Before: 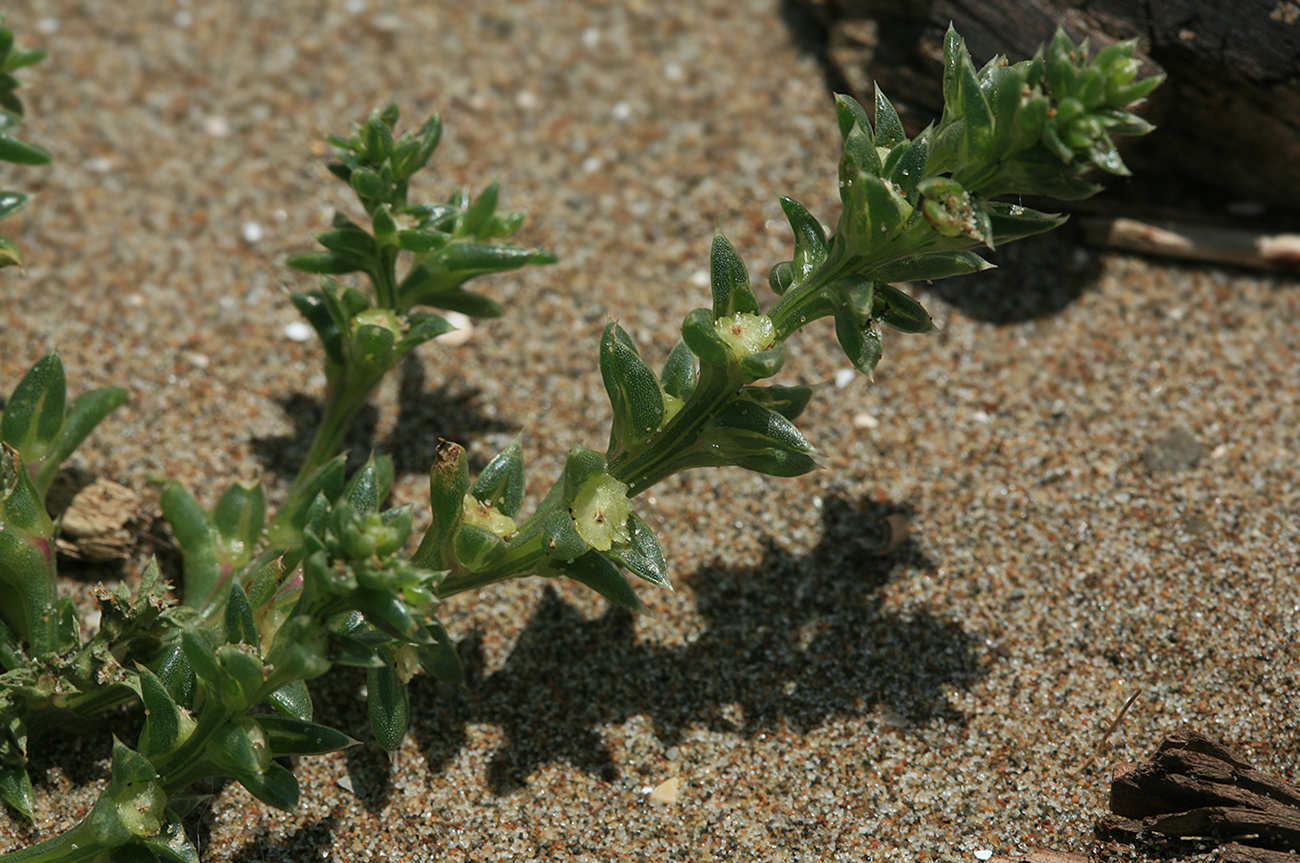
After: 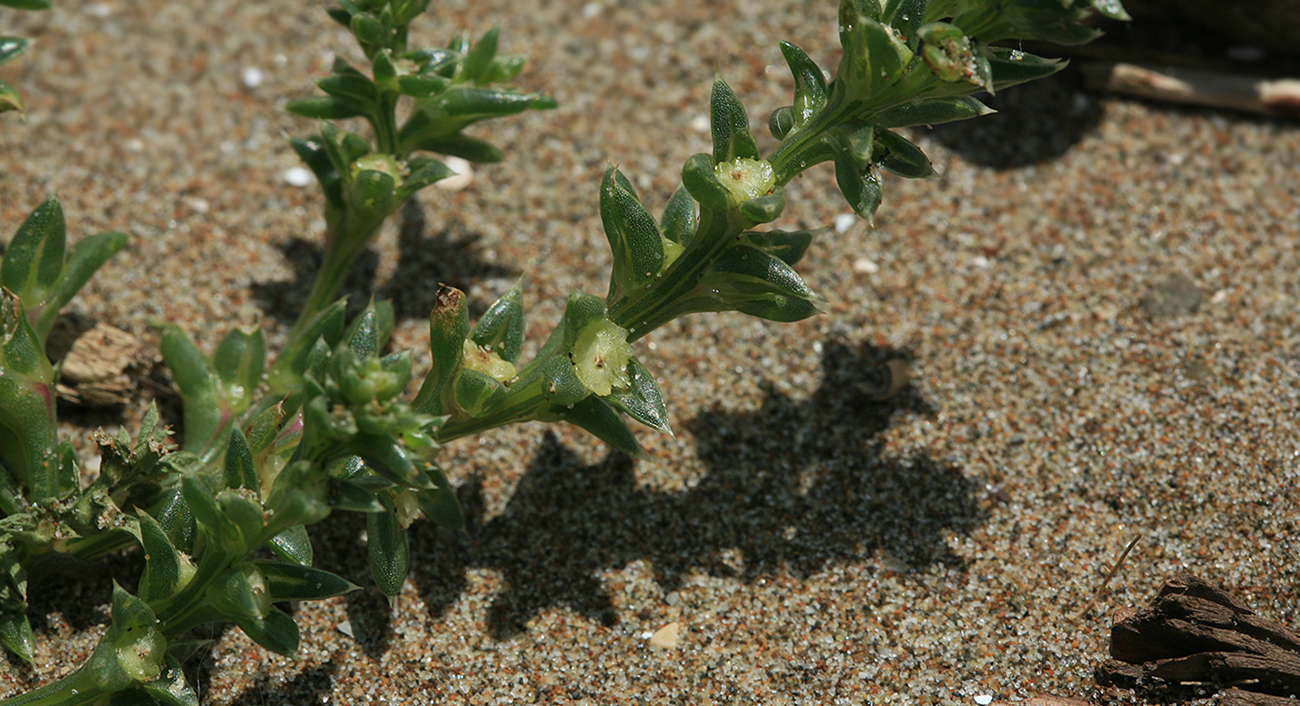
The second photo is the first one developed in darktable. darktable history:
crop and rotate: top 18.146%
